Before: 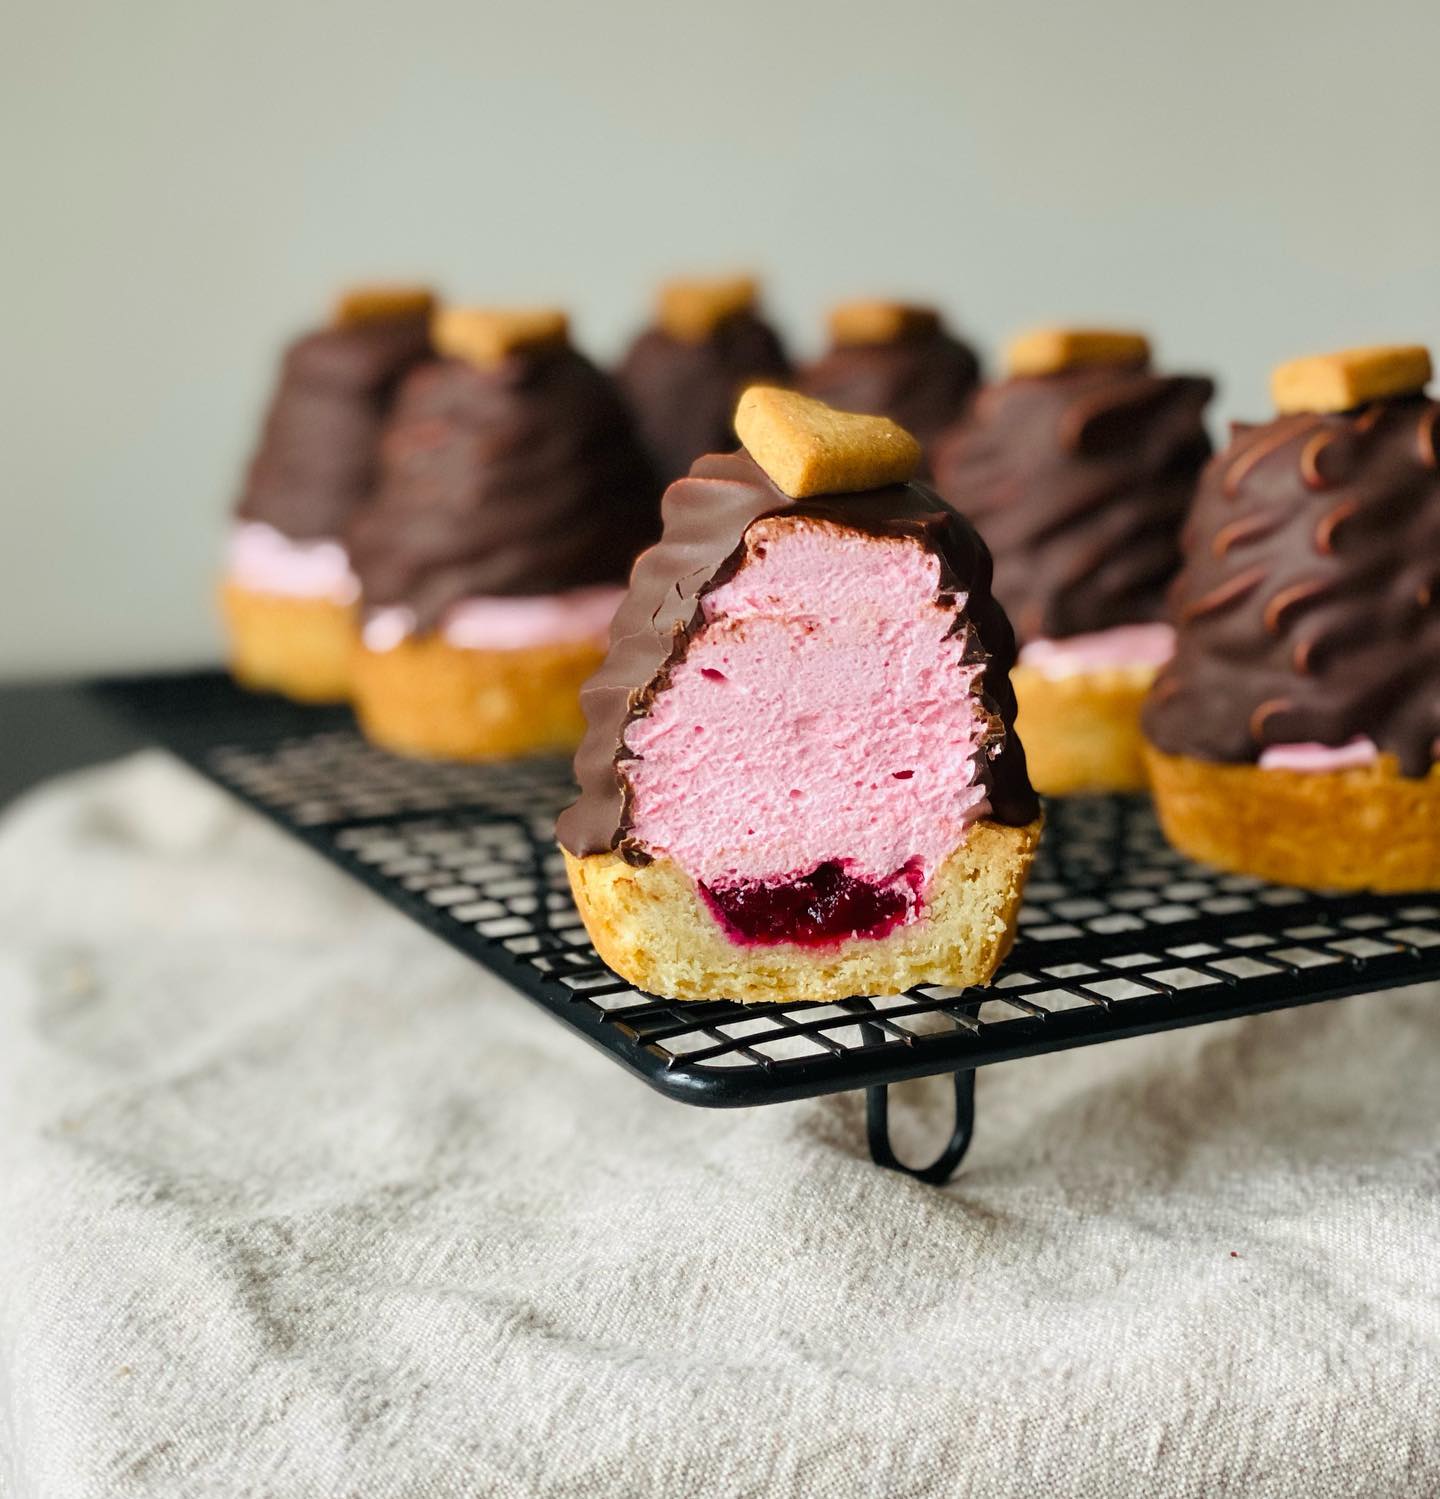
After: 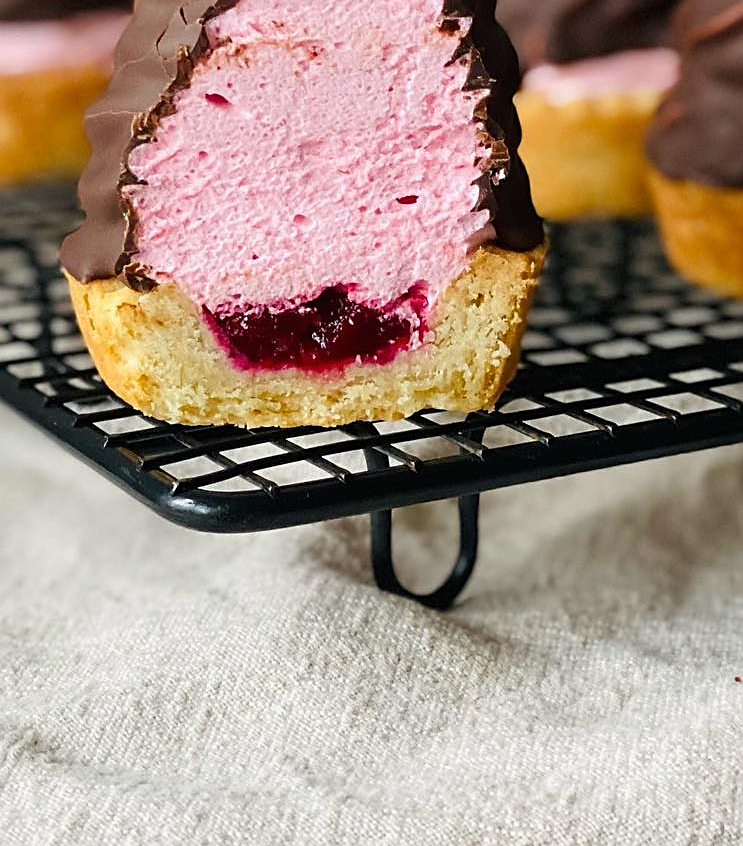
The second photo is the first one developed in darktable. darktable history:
sharpen: on, module defaults
crop: left 34.507%, top 38.385%, right 13.85%, bottom 5.139%
